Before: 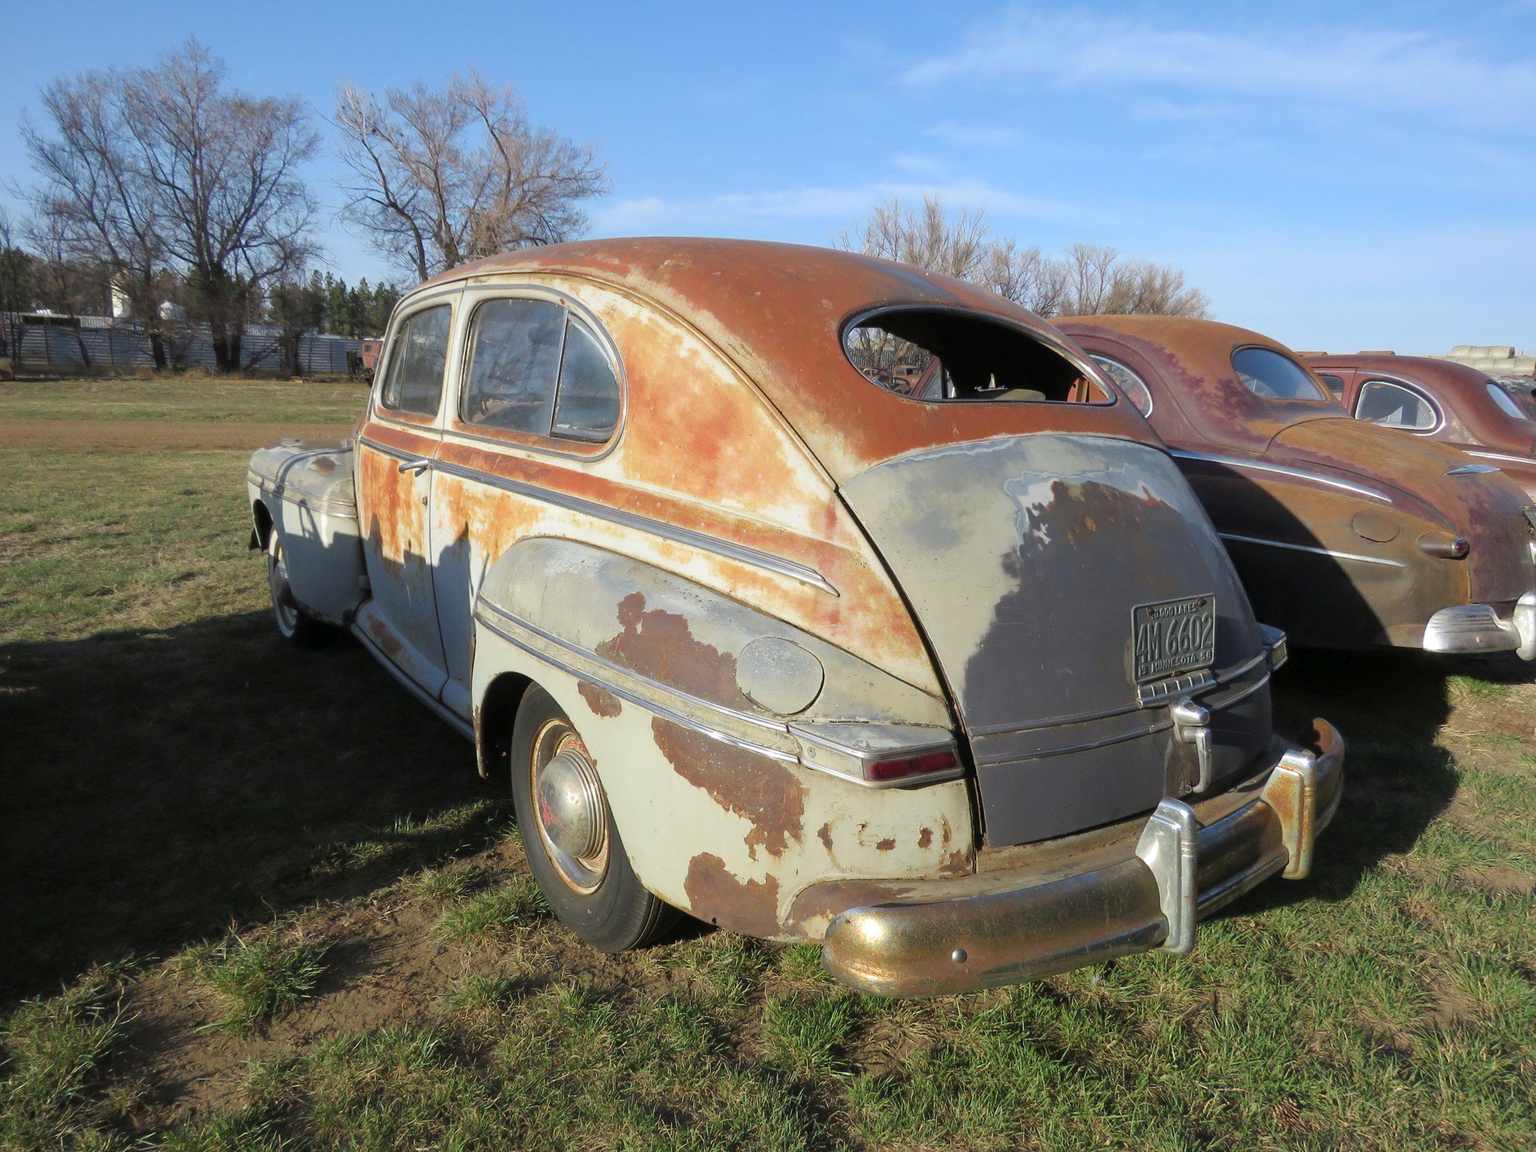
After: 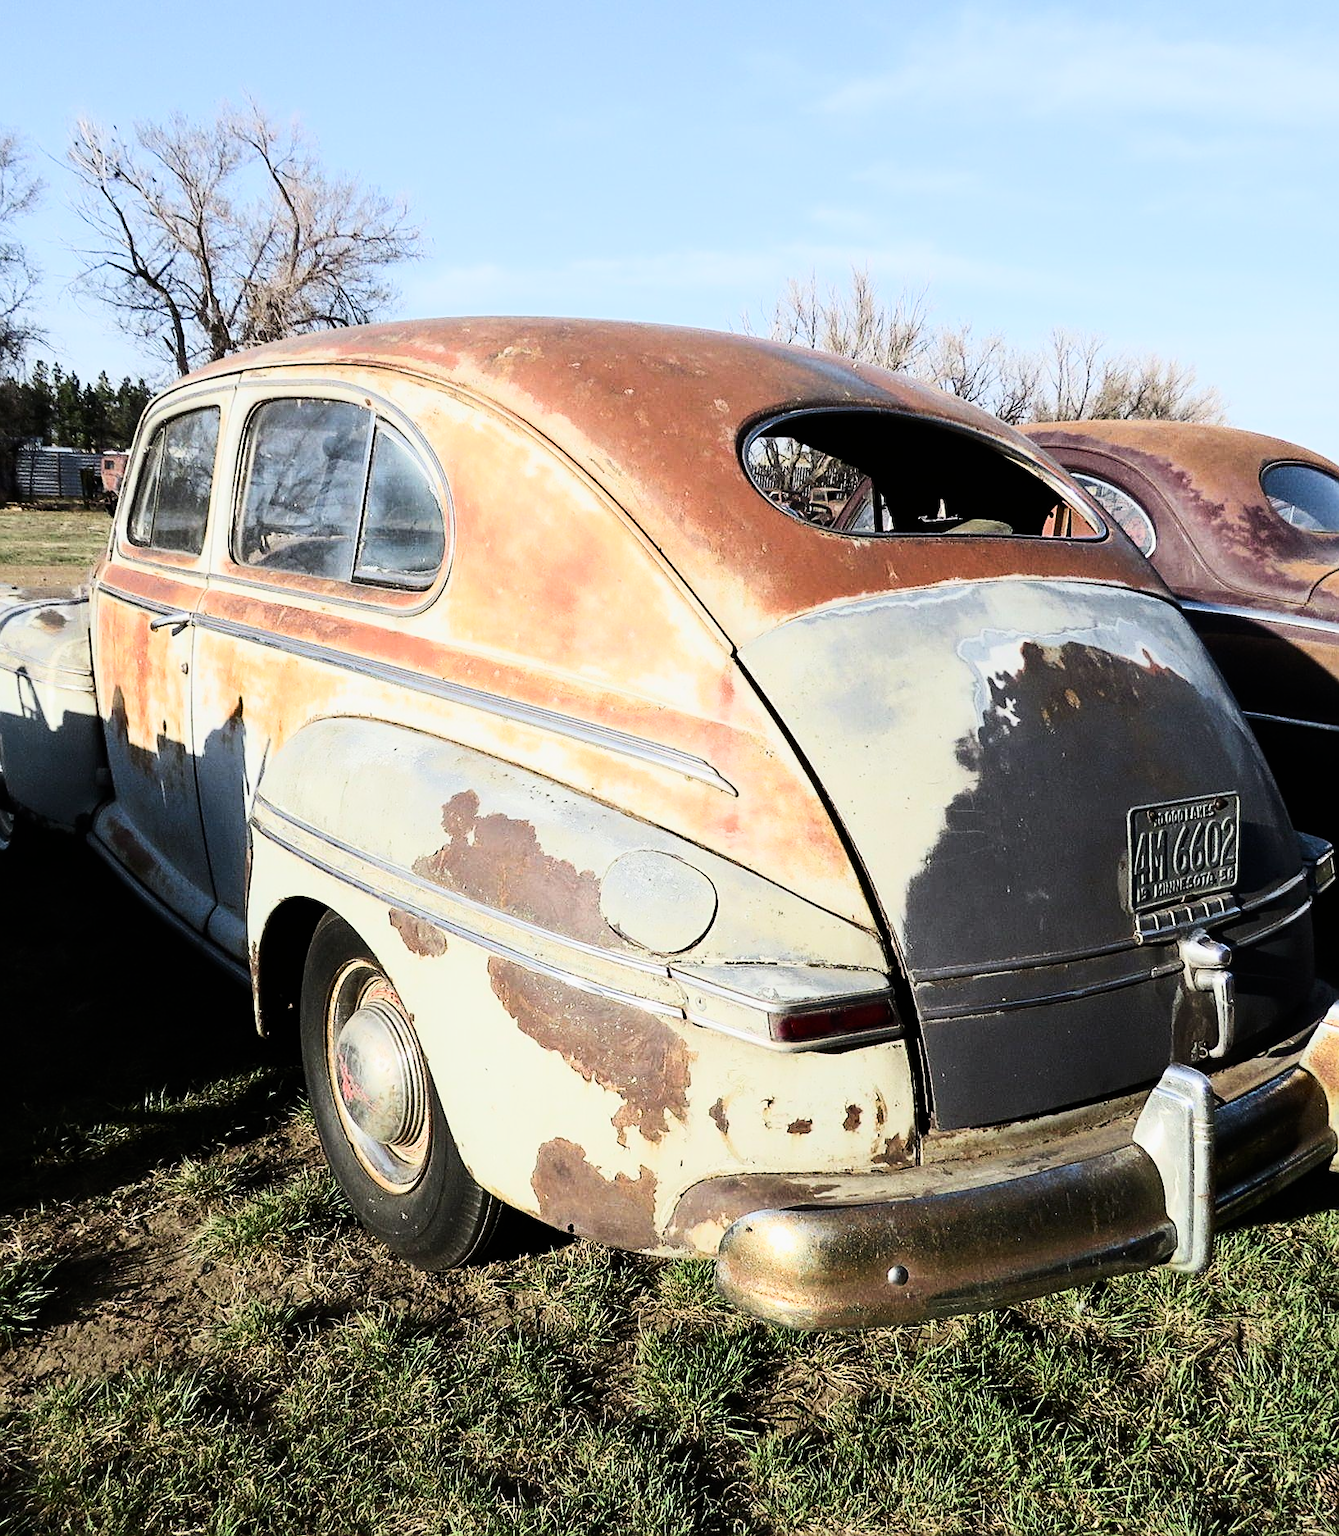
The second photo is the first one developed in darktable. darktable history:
tone equalizer: -8 EV -0.785 EV, -7 EV -0.696 EV, -6 EV -0.613 EV, -5 EV -0.373 EV, -3 EV 0.368 EV, -2 EV 0.6 EV, -1 EV 0.696 EV, +0 EV 0.722 EV, edges refinement/feathering 500, mask exposure compensation -1.57 EV, preserve details no
sharpen: on, module defaults
filmic rgb: black relative exposure -7.65 EV, white relative exposure 4.56 EV, hardness 3.61
contrast brightness saturation: contrast 0.383, brightness 0.113
crop and rotate: left 18.658%, right 15.949%
